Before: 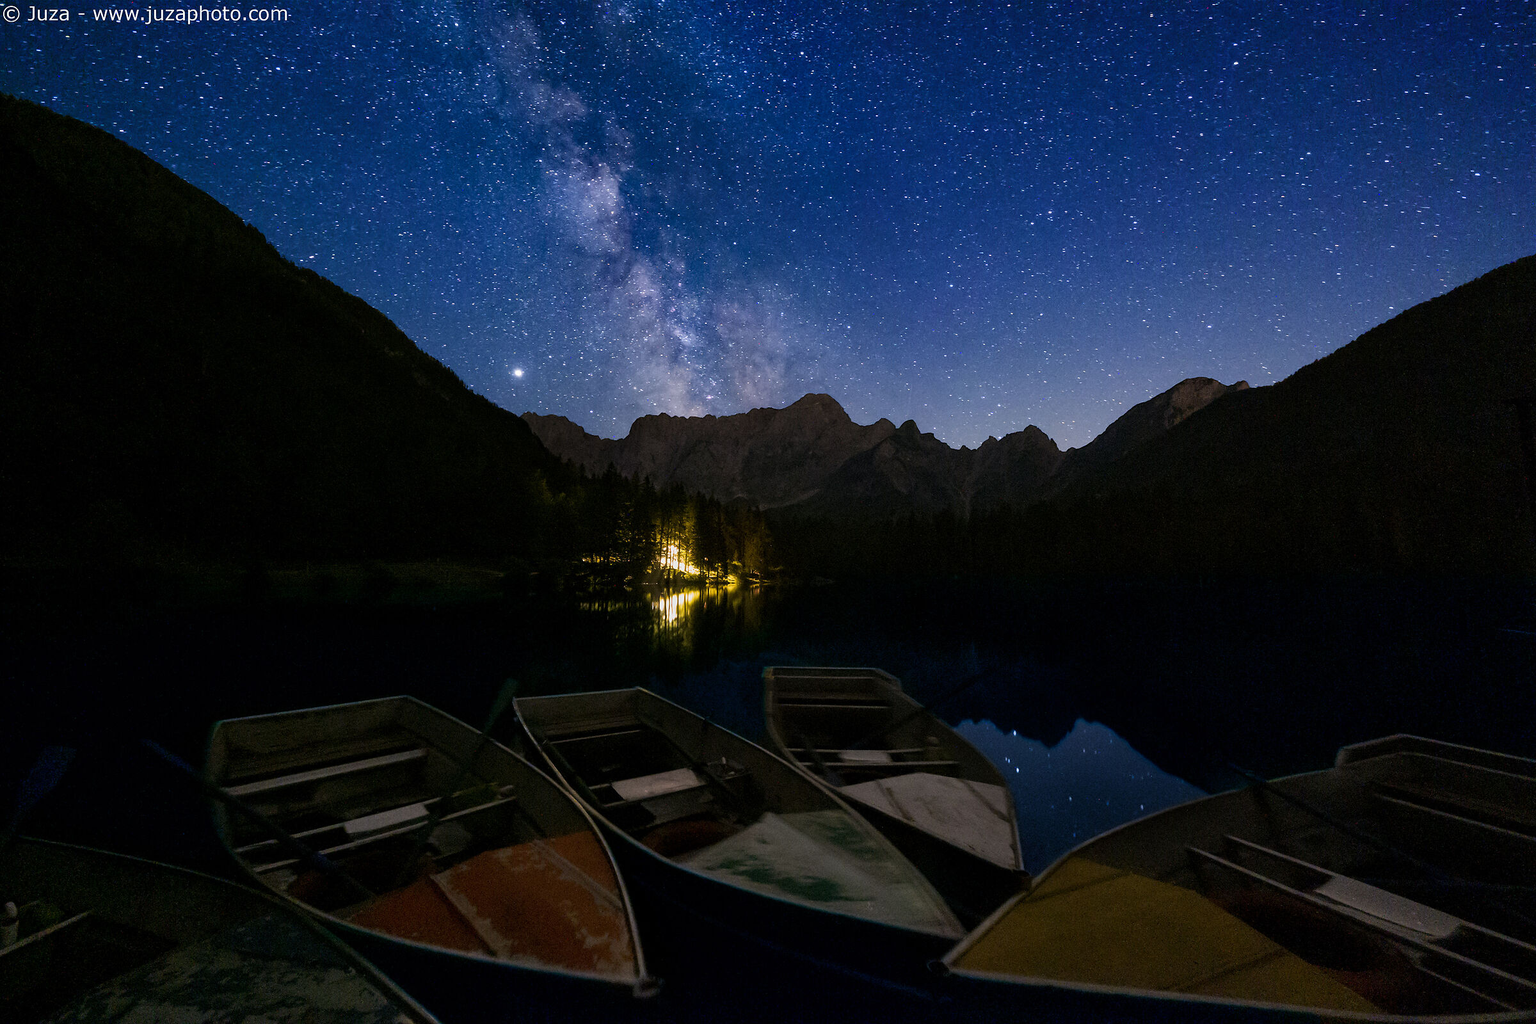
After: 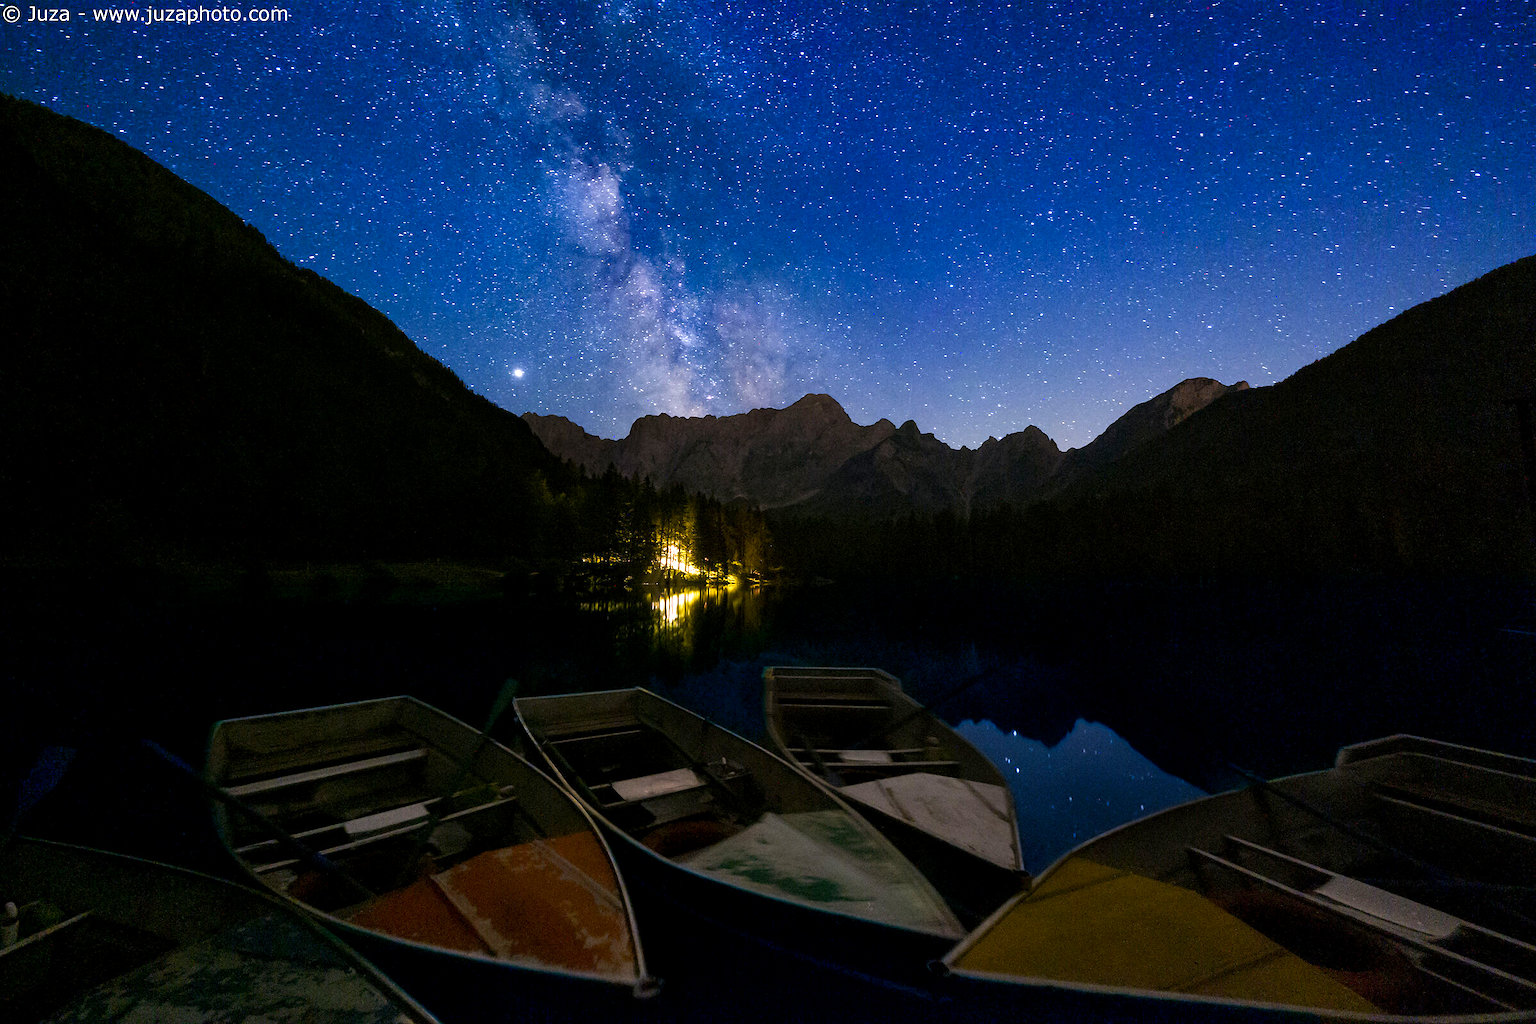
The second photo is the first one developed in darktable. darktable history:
exposure: black level correction 0.001, exposure 0.5 EV, compensate exposure bias true, compensate highlight preservation false
color balance rgb: linear chroma grading › shadows 19.44%, linear chroma grading › highlights 3.42%, linear chroma grading › mid-tones 10.16%
